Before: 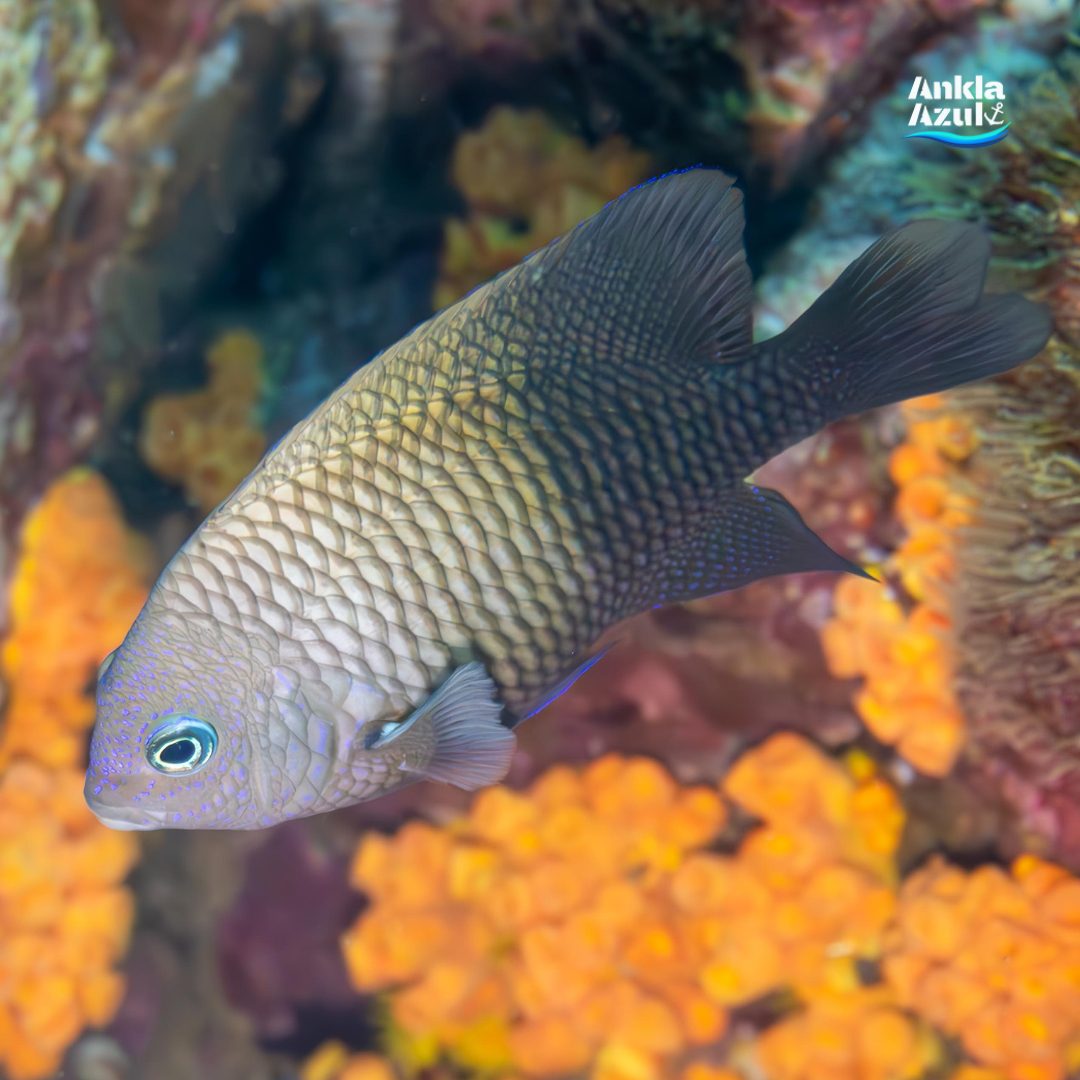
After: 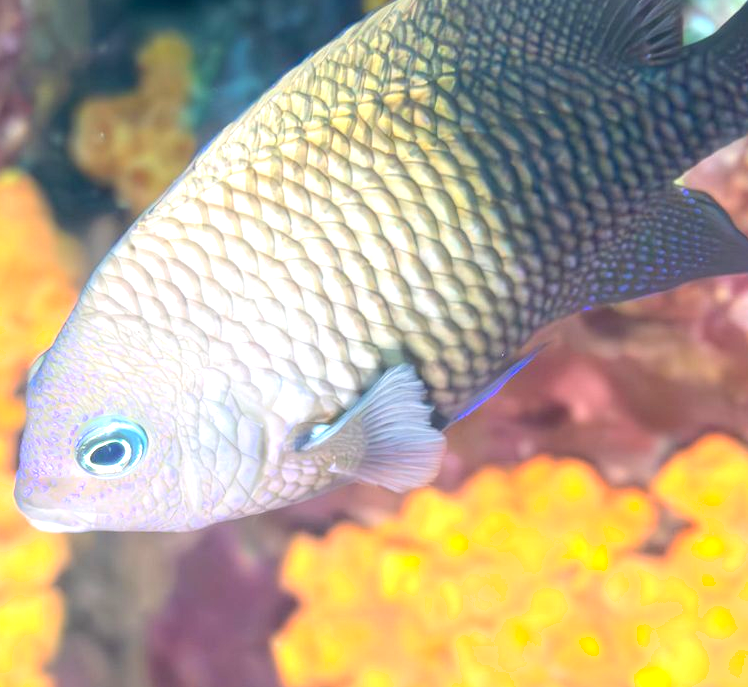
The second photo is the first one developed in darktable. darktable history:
shadows and highlights: shadows -70, highlights 35, soften with gaussian
crop: left 6.488%, top 27.668%, right 24.183%, bottom 8.656%
exposure: black level correction 0, exposure 1.1 EV, compensate highlight preservation false
